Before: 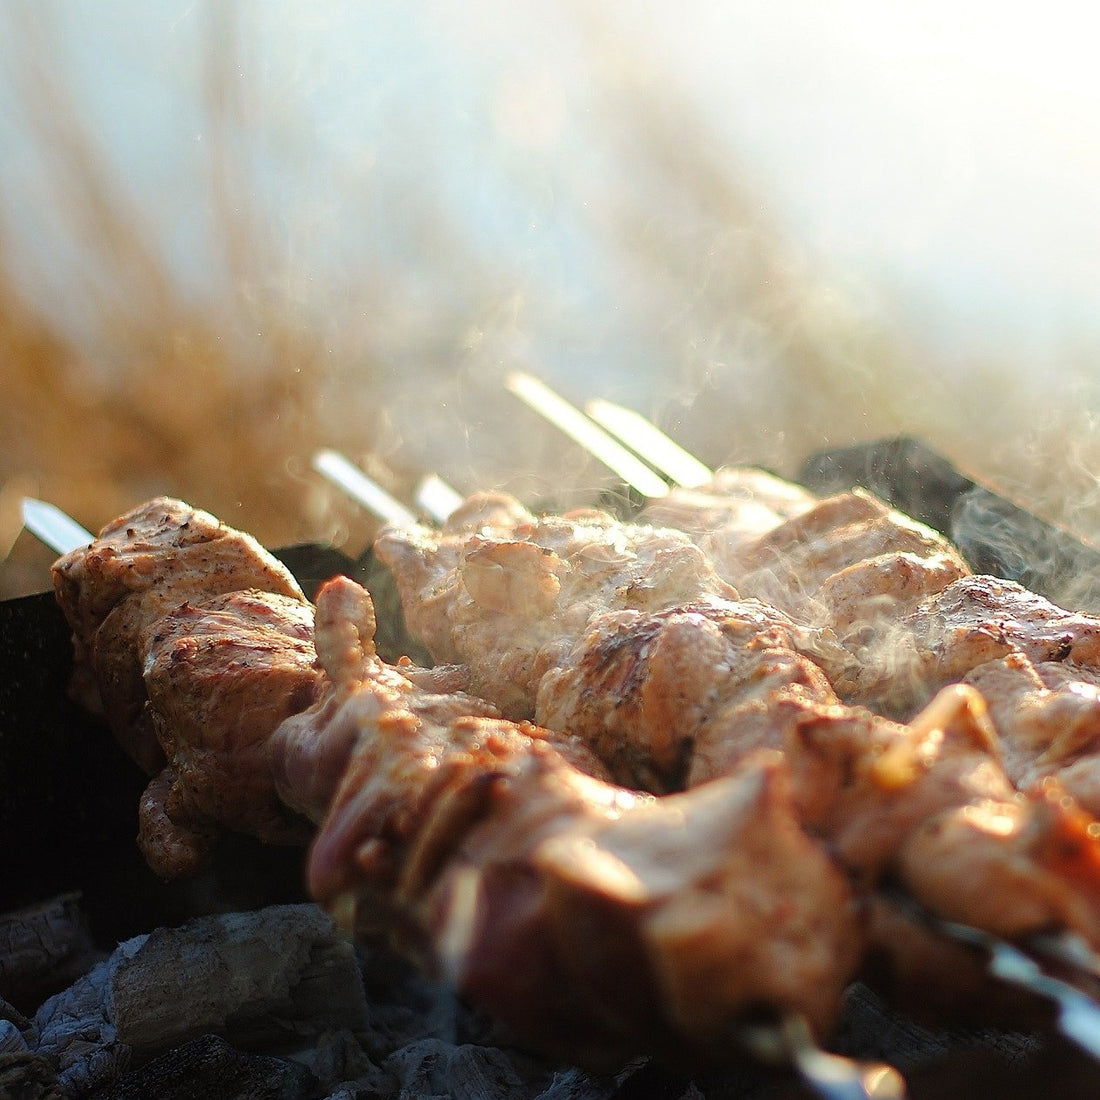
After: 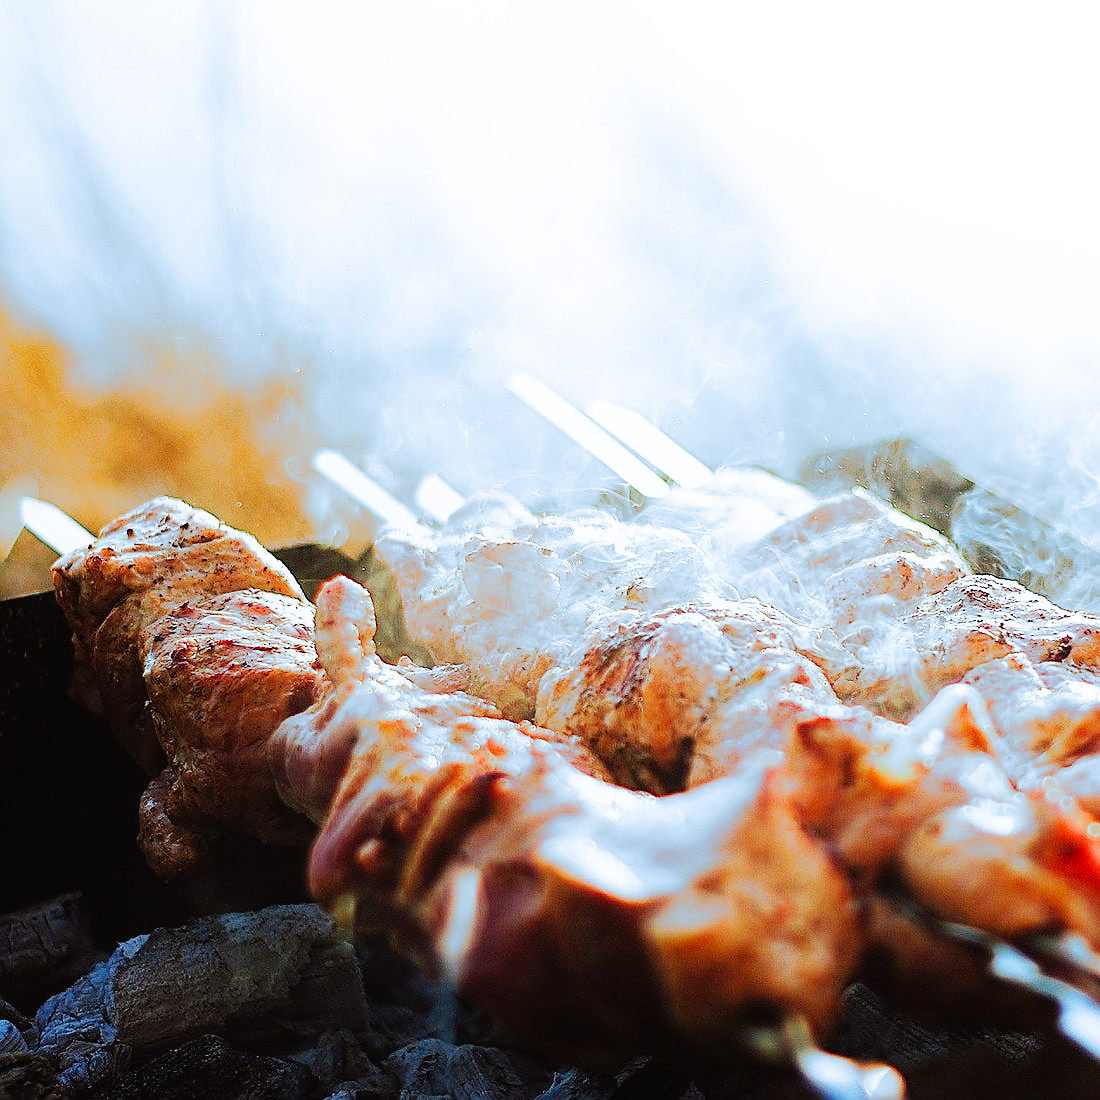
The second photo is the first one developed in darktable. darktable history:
base curve: curves: ch0 [(0, 0.003) (0.001, 0.002) (0.006, 0.004) (0.02, 0.022) (0.048, 0.086) (0.094, 0.234) (0.162, 0.431) (0.258, 0.629) (0.385, 0.8) (0.548, 0.918) (0.751, 0.988) (1, 1)], preserve colors none
split-toning: shadows › hue 351.18°, shadows › saturation 0.86, highlights › hue 218.82°, highlights › saturation 0.73, balance -19.167
local contrast: mode bilateral grid, contrast 100, coarseness 100, detail 91%, midtone range 0.2
sharpen: on, module defaults
